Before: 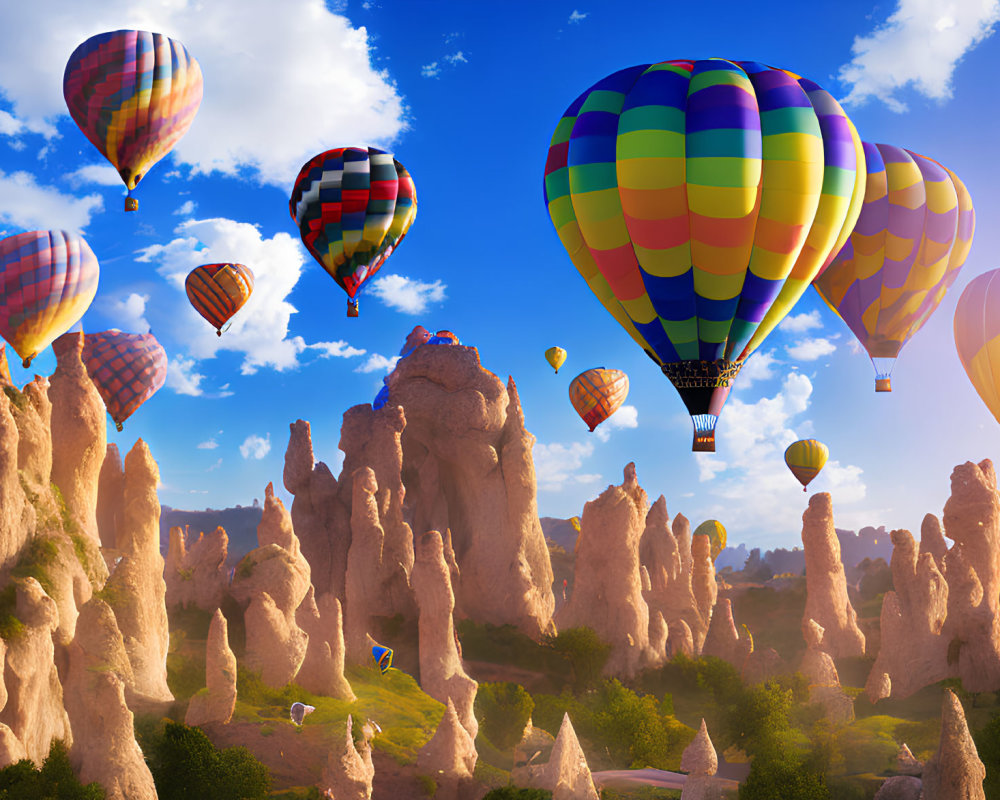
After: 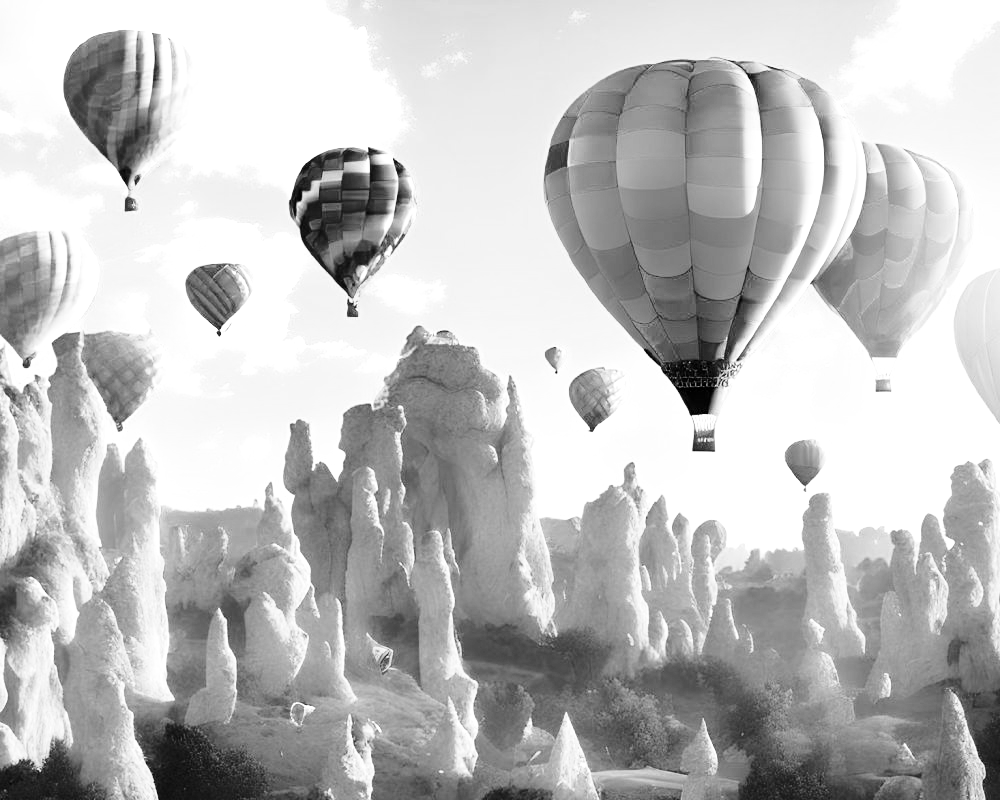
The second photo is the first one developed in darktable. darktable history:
color calibration: output gray [0.253, 0.26, 0.487, 0], illuminant as shot in camera, x 0.37, y 0.382, temperature 4315.25 K
base curve: curves: ch0 [(0, 0) (0.028, 0.03) (0.121, 0.232) (0.46, 0.748) (0.859, 0.968) (1, 1)], preserve colors none
exposure: black level correction 0.001, exposure 0.677 EV, compensate highlight preservation false
